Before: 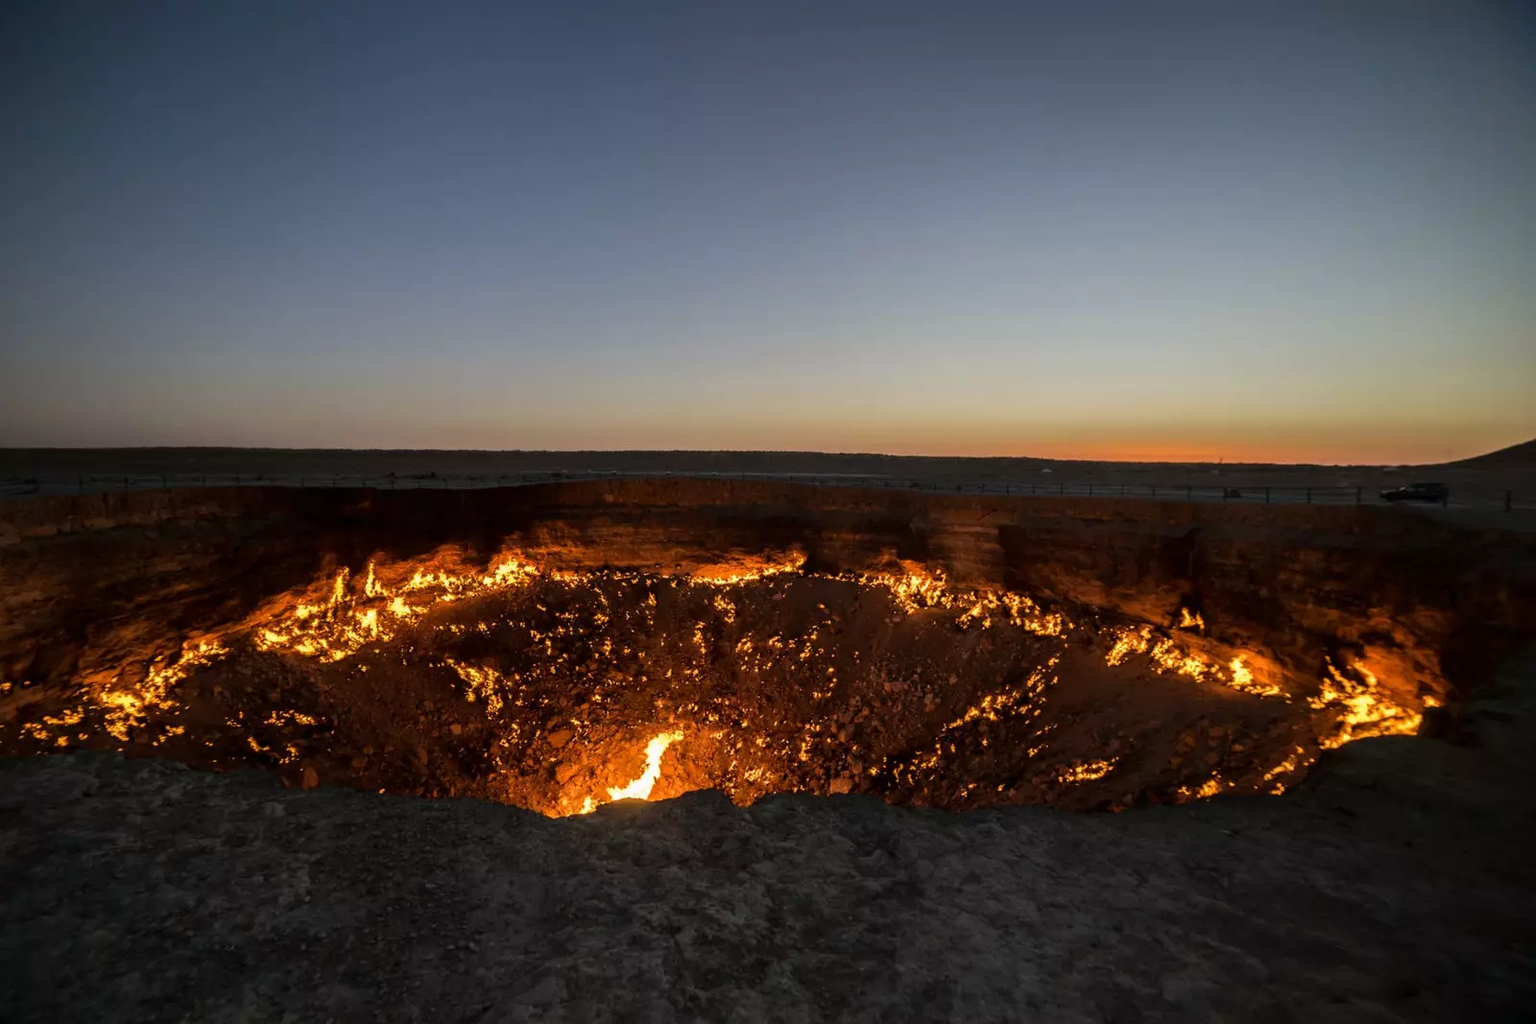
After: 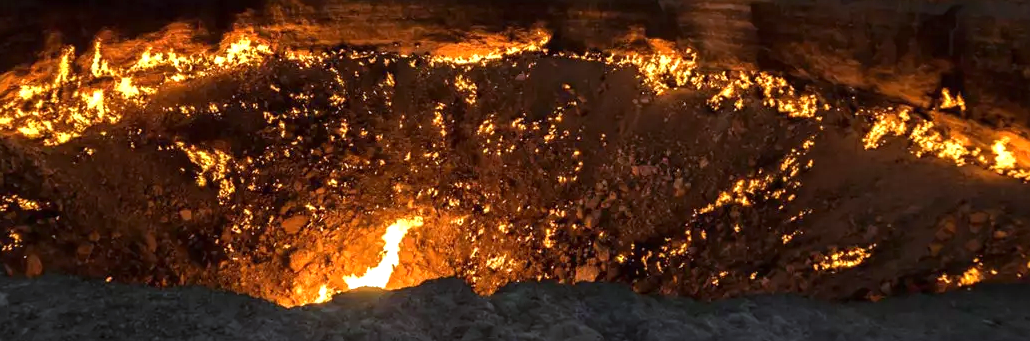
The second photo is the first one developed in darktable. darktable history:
white balance: red 0.924, blue 1.095
crop: left 18.091%, top 51.13%, right 17.525%, bottom 16.85%
exposure: black level correction 0, exposure 0.7 EV, compensate exposure bias true, compensate highlight preservation false
